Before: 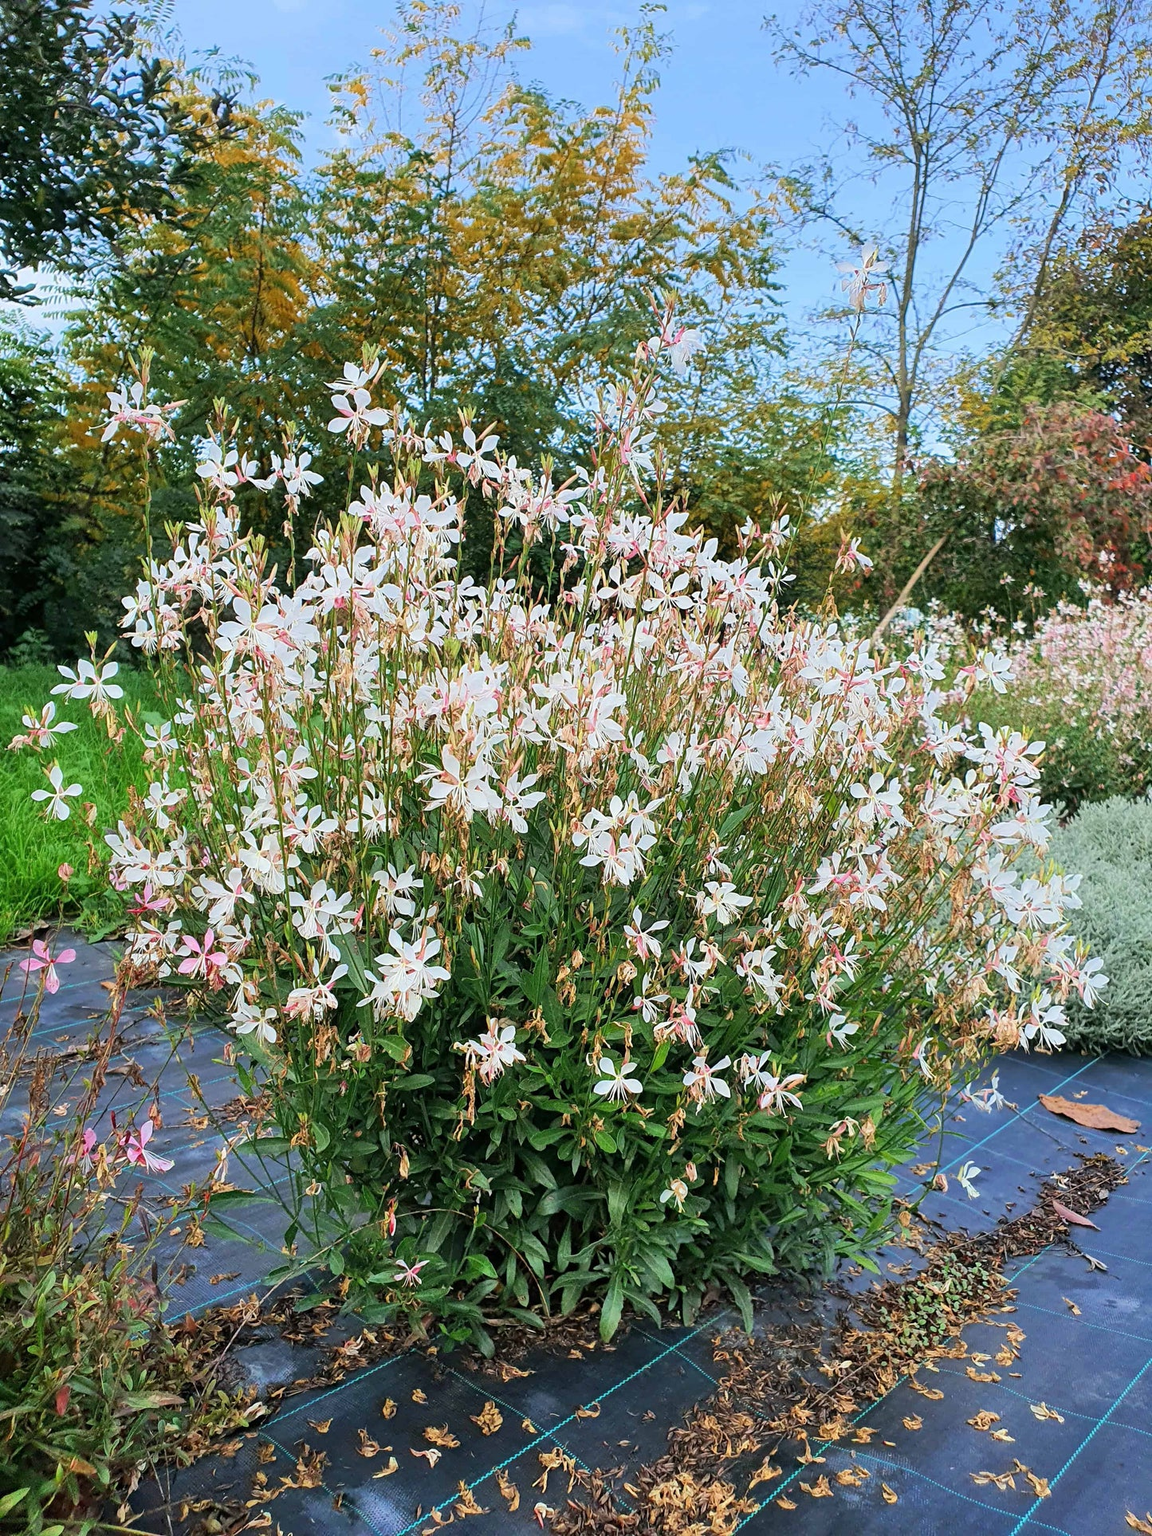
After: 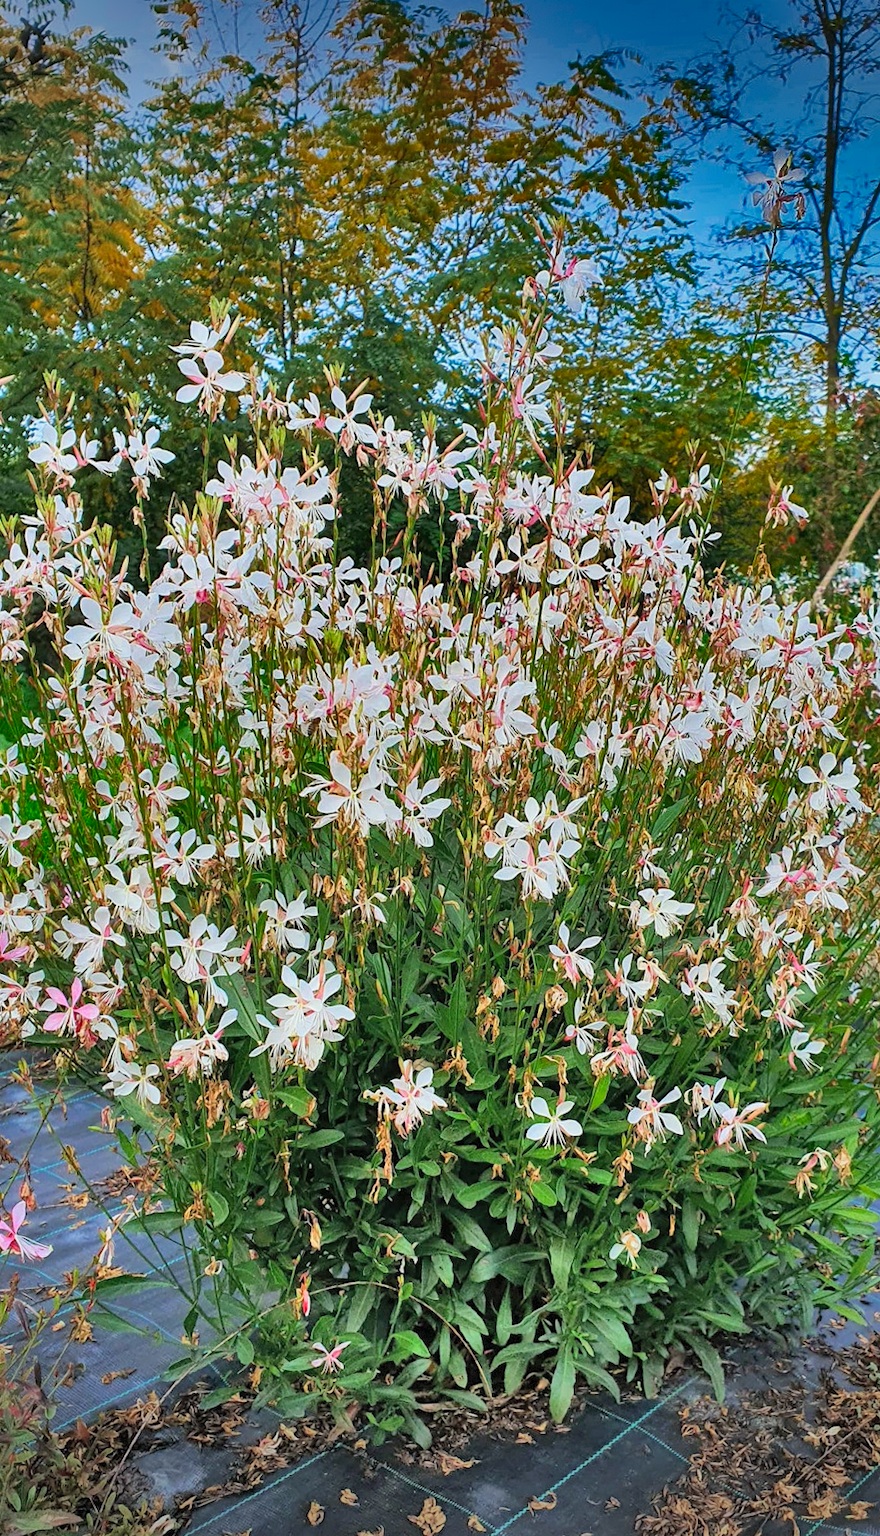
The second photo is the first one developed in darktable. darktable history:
crop and rotate: left 13.409%, right 19.924%
shadows and highlights: radius 123.98, shadows 100, white point adjustment -3, highlights -100, highlights color adjustment 89.84%, soften with gaussian
vignetting: fall-off start 100%, brightness -0.406, saturation -0.3, width/height ratio 1.324, dithering 8-bit output, unbound false
contrast brightness saturation: brightness 0.09, saturation 0.19
rotate and perspective: rotation -3.52°, crop left 0.036, crop right 0.964, crop top 0.081, crop bottom 0.919
